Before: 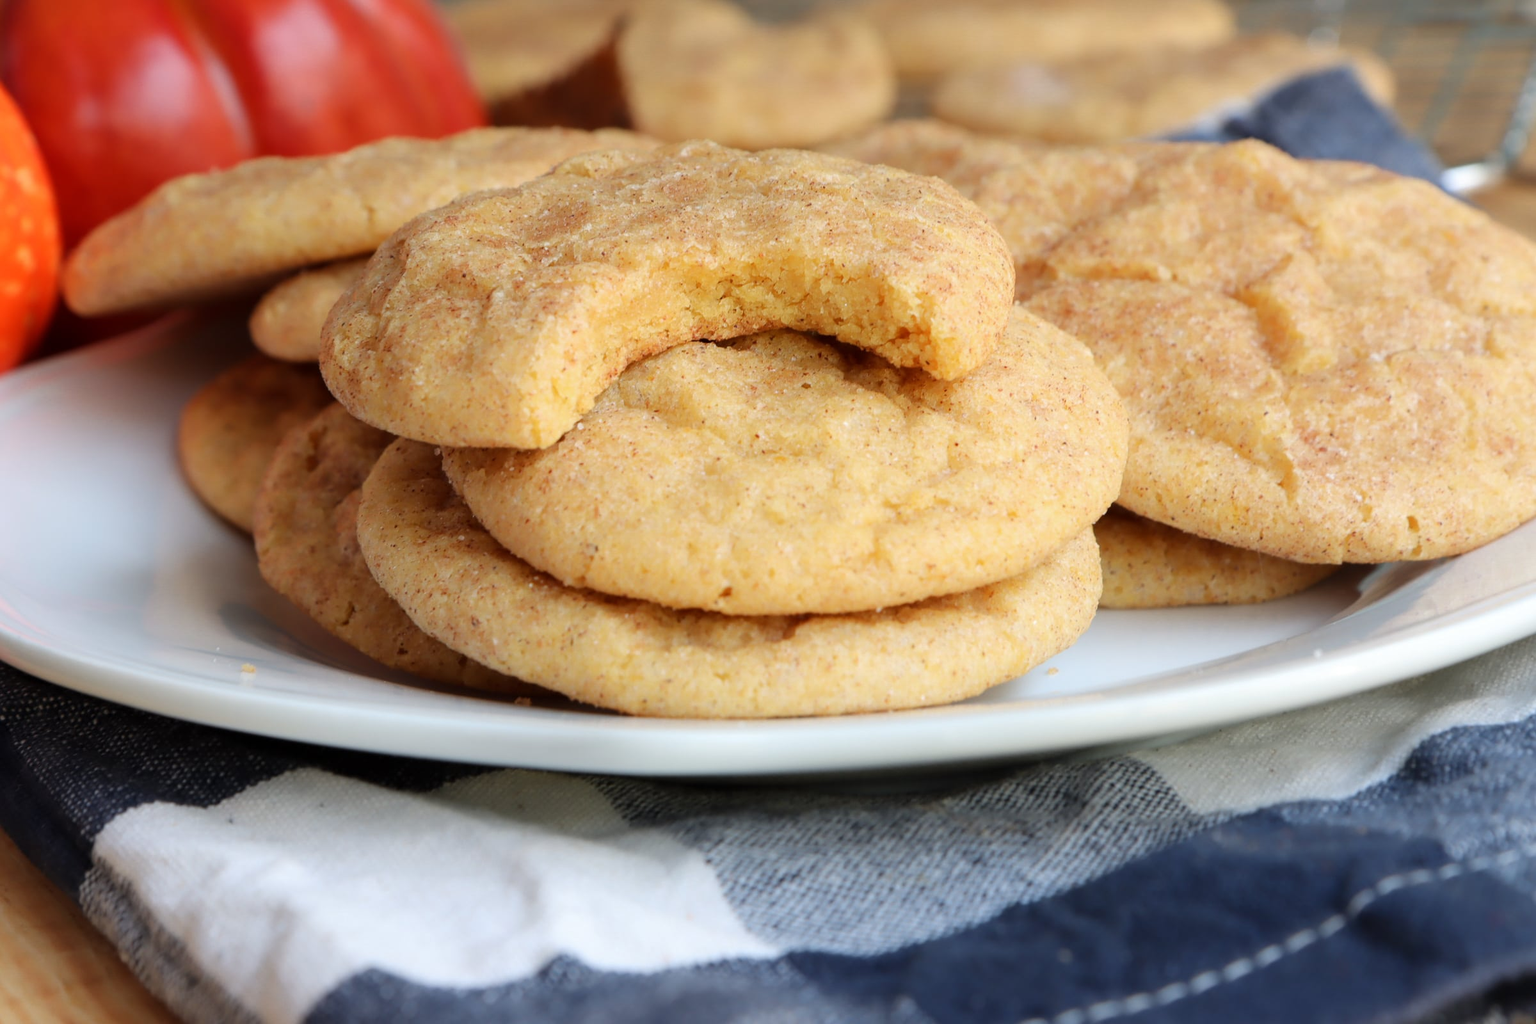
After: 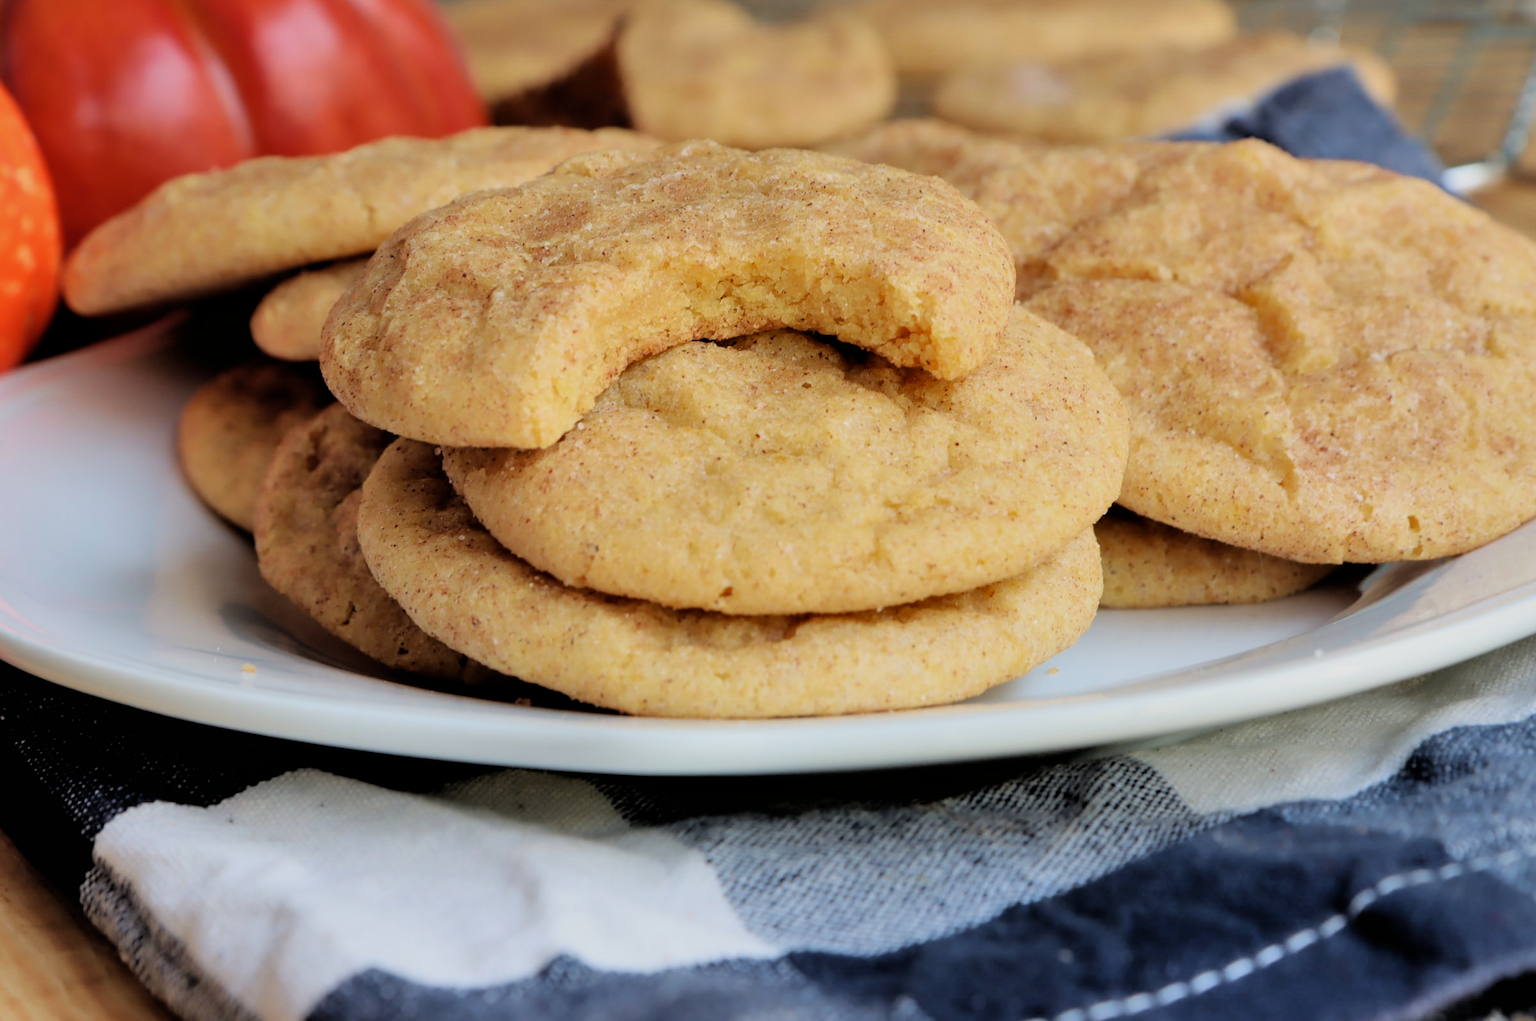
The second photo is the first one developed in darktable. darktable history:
contrast brightness saturation: saturation -0.046
shadows and highlights: low approximation 0.01, soften with gaussian
velvia: on, module defaults
crop: top 0.1%, bottom 0.17%
filmic rgb: black relative exposure -3.85 EV, white relative exposure 3.48 EV, hardness 2.55, contrast 1.104, iterations of high-quality reconstruction 0
